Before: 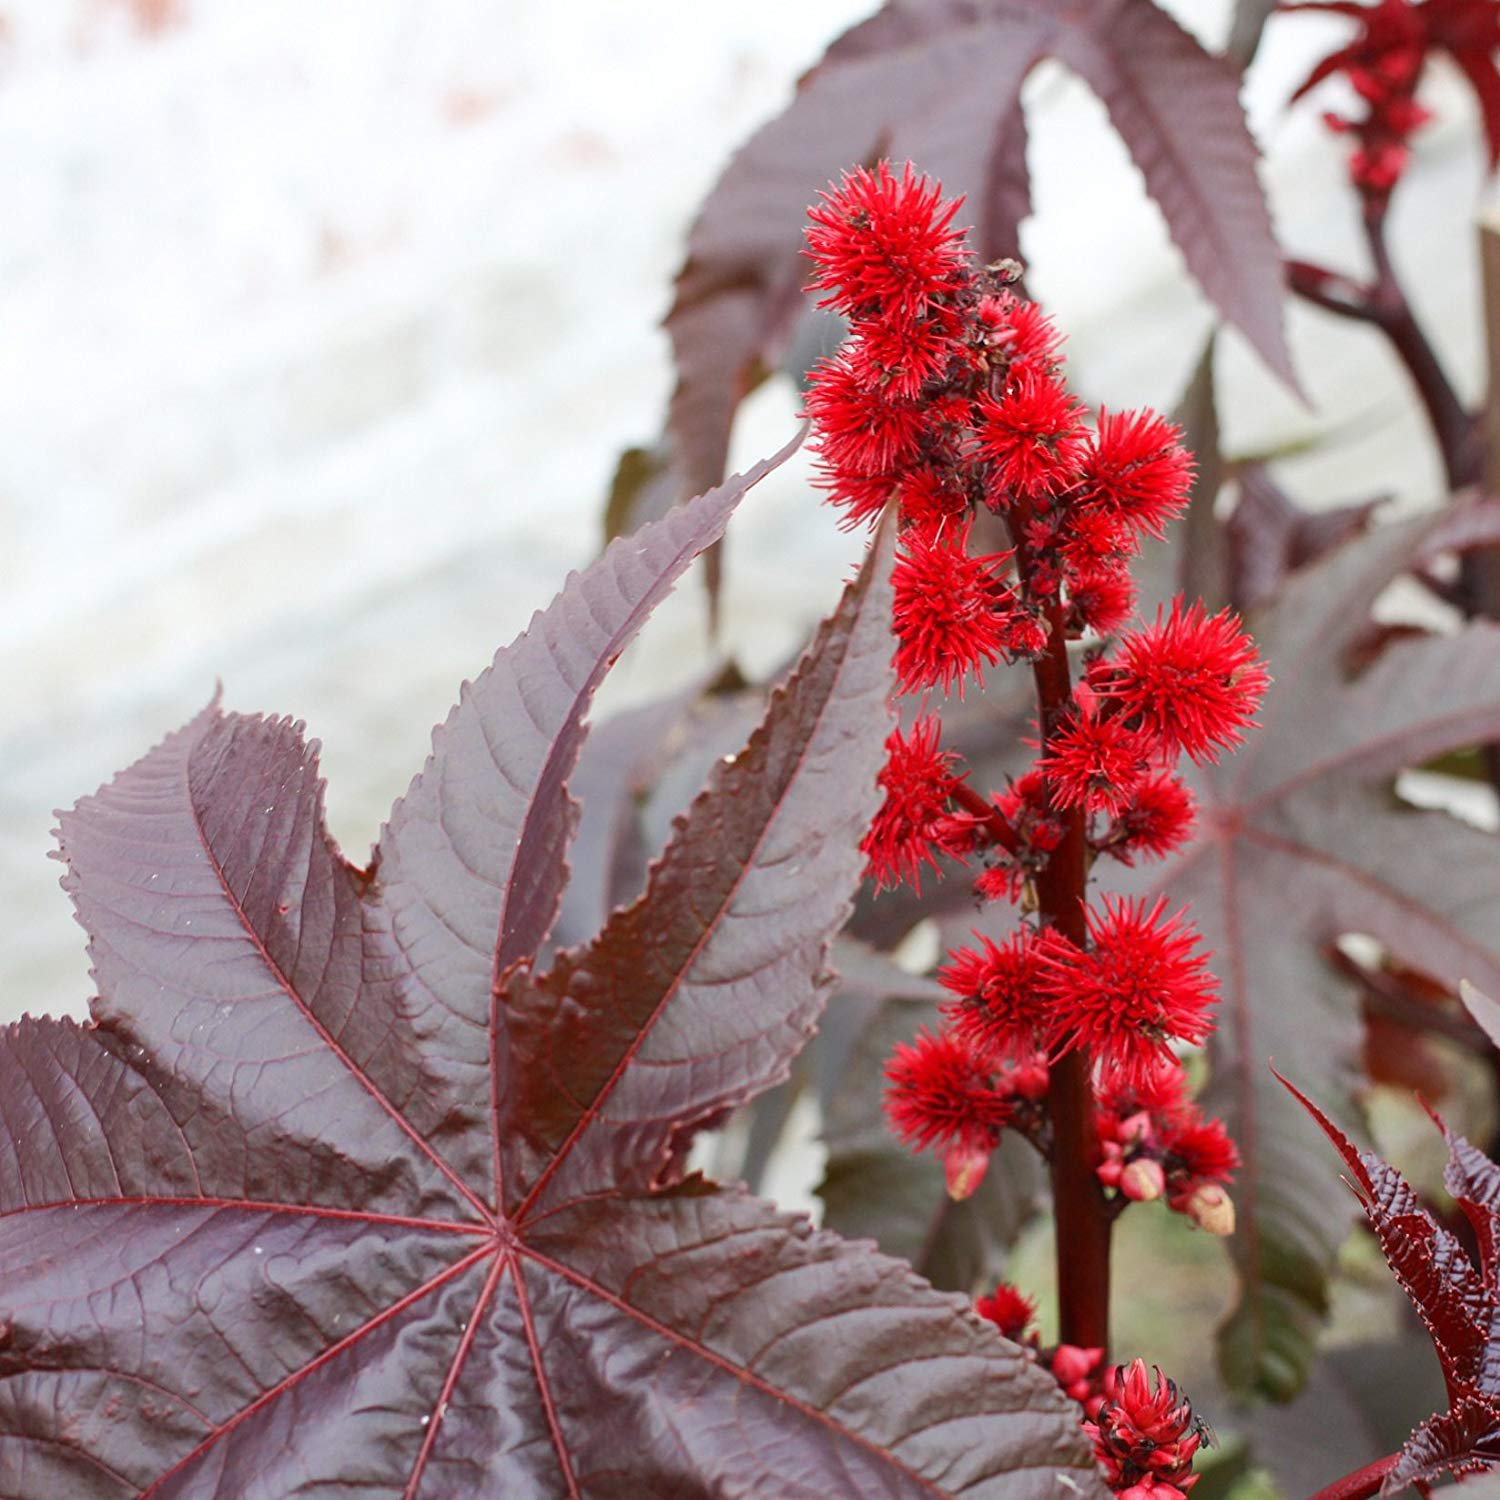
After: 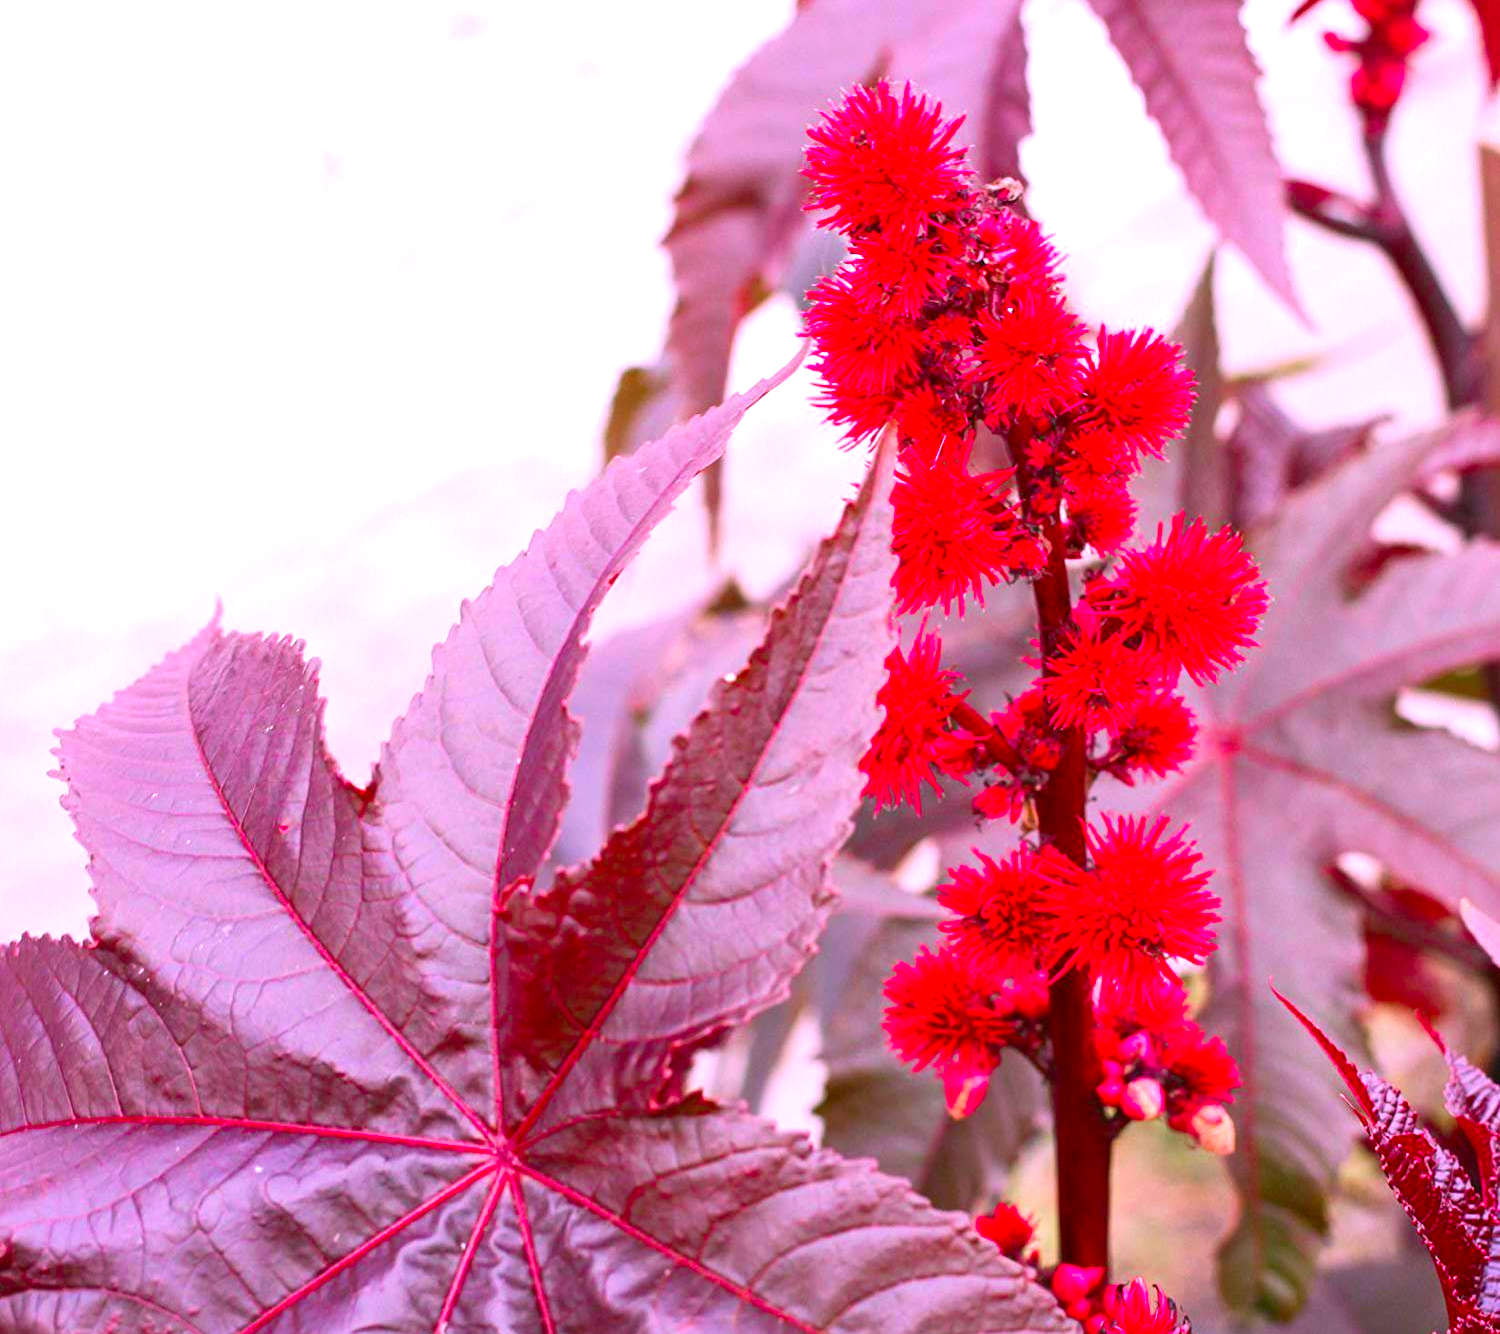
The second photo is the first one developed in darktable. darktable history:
color correction: highlights a* 19.06, highlights b* -12.24, saturation 1.66
crop and rotate: top 5.441%, bottom 5.607%
exposure: exposure 0.604 EV, compensate highlight preservation false
